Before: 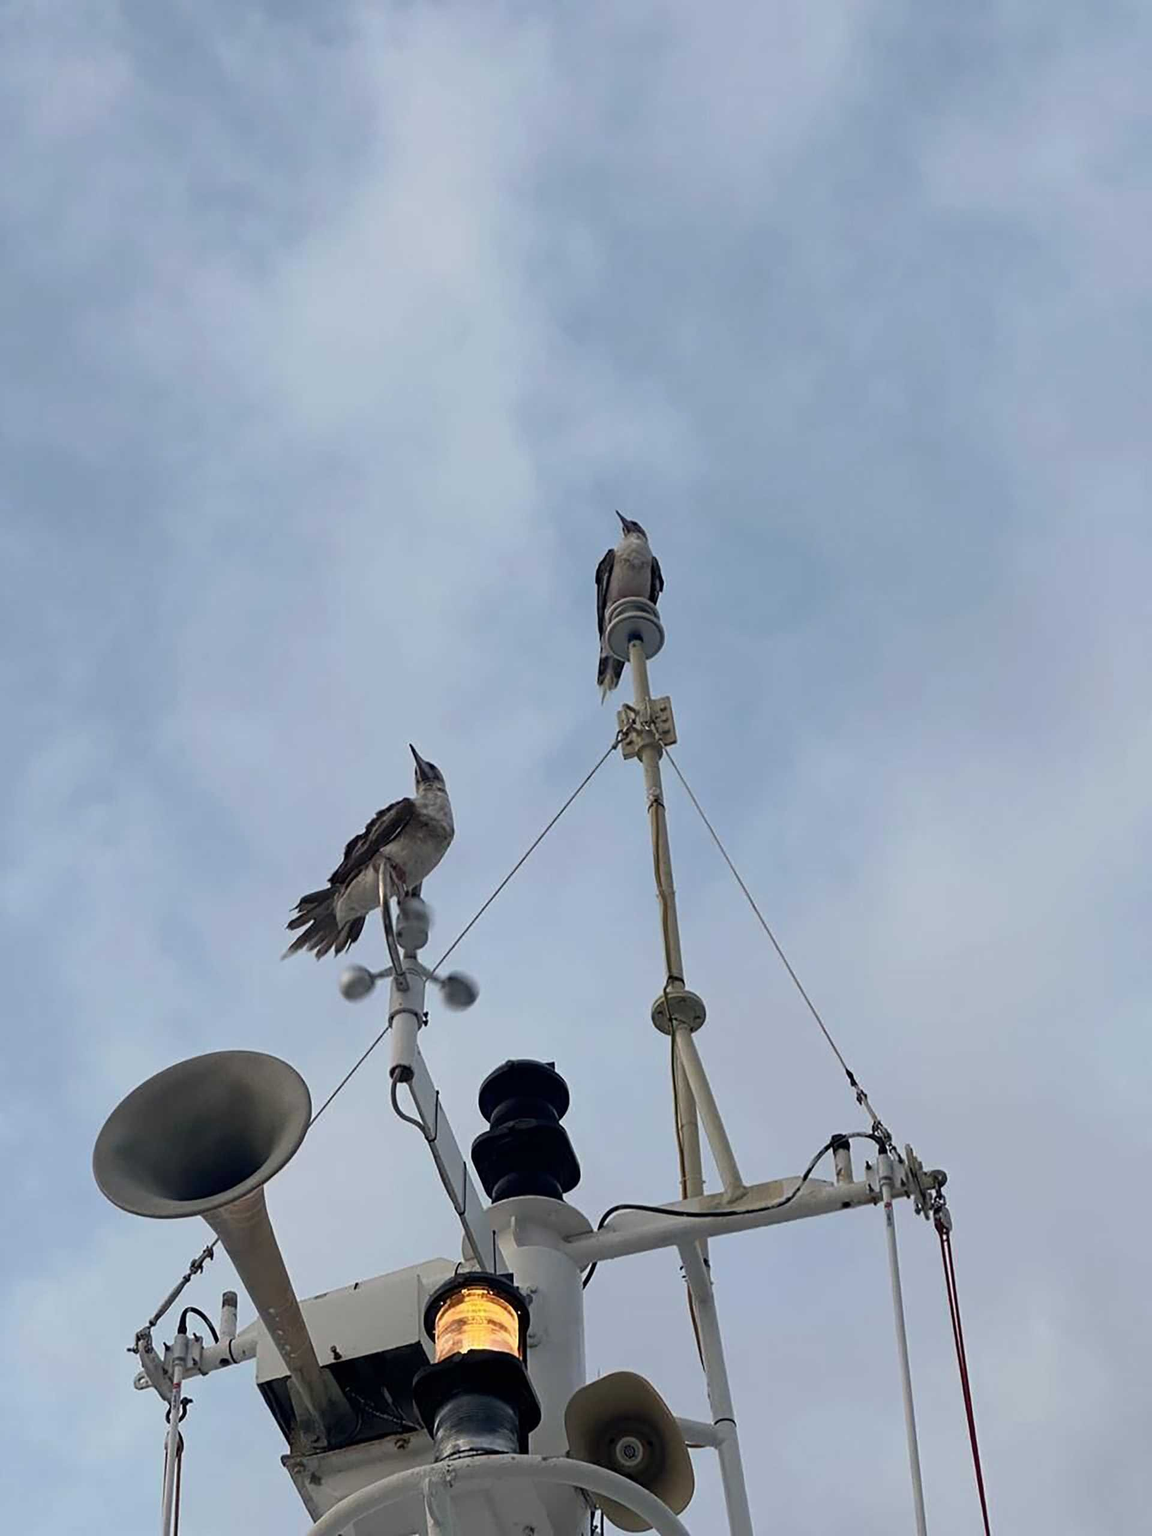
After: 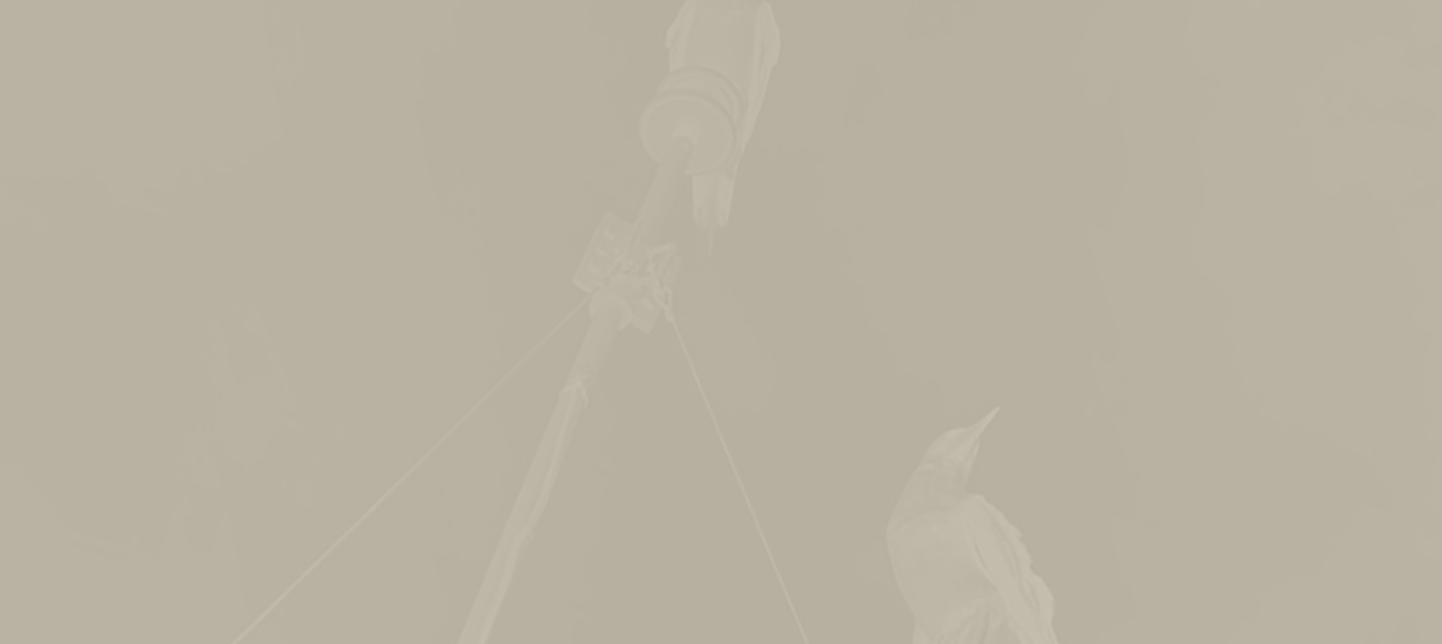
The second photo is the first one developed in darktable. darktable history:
bloom: size 70%, threshold 25%, strength 70%
crop and rotate: angle 16.12°, top 30.835%, bottom 35.653%
colorize: hue 41.44°, saturation 22%, source mix 60%, lightness 10.61%
